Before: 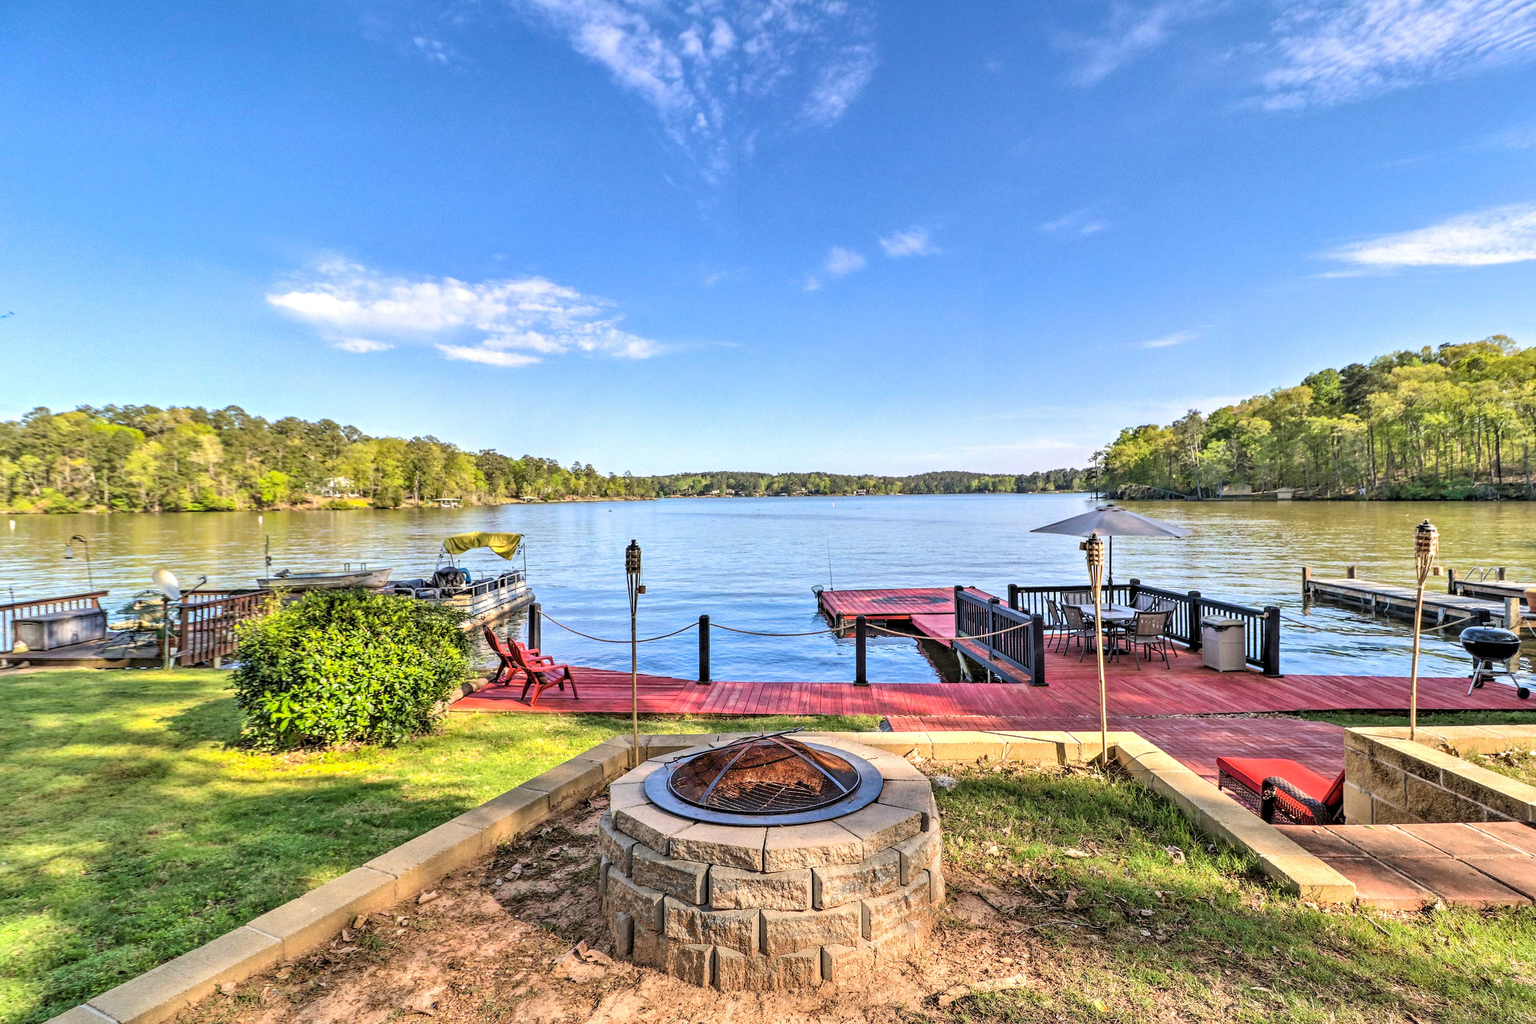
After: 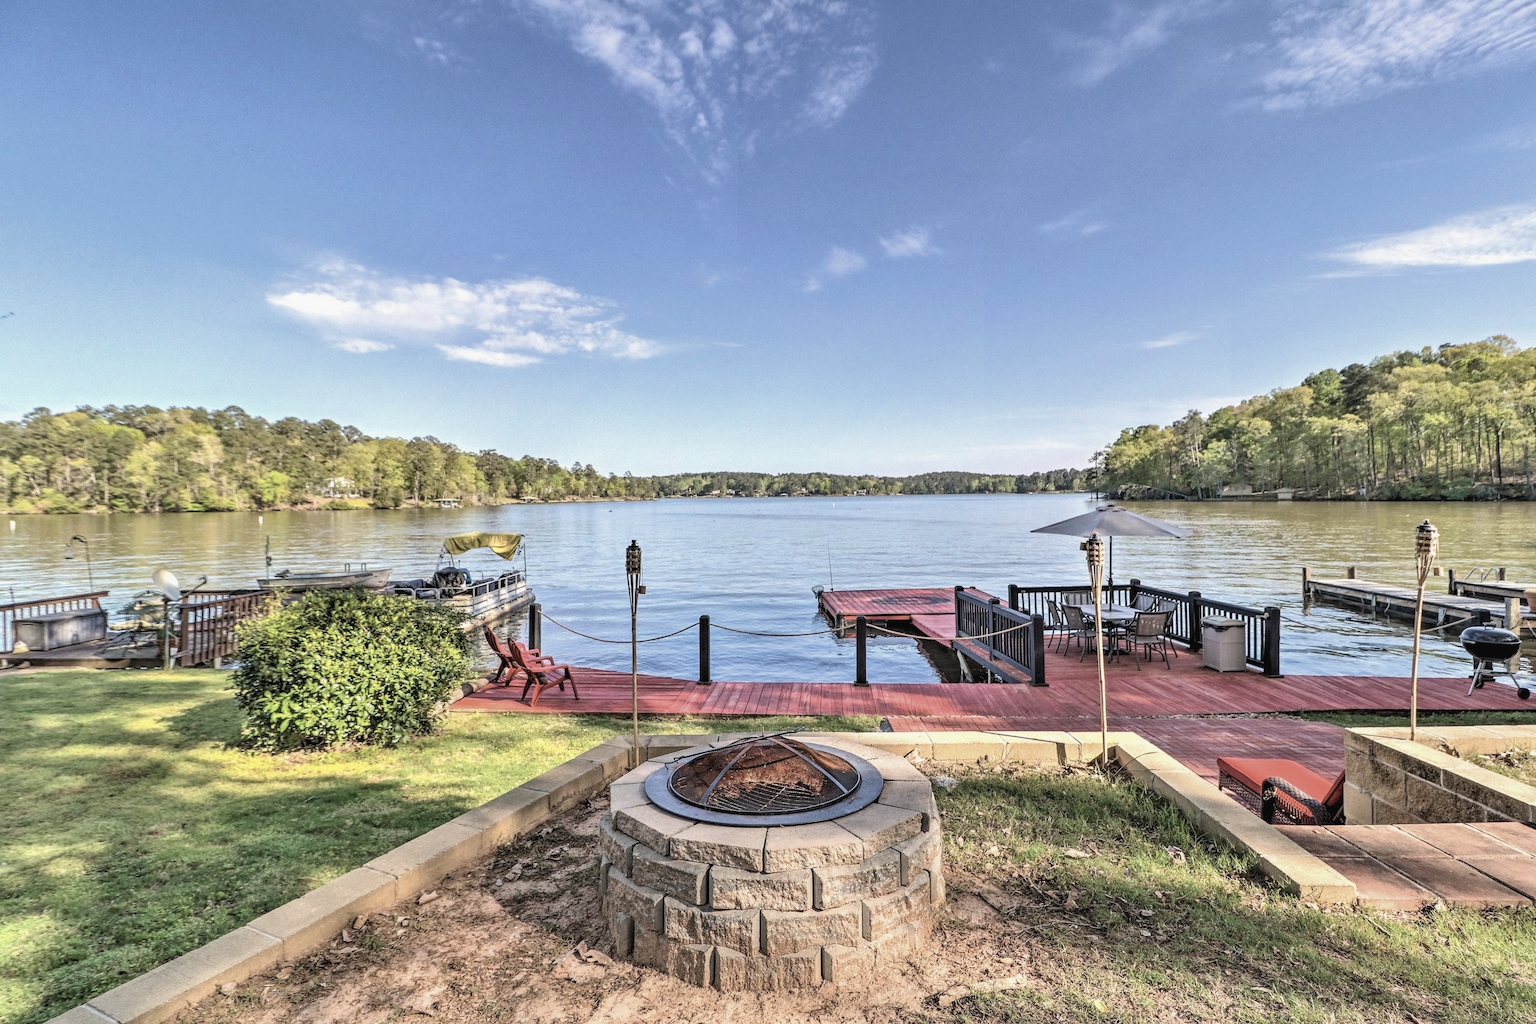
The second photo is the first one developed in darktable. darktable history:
contrast brightness saturation: contrast -0.051, saturation -0.41
